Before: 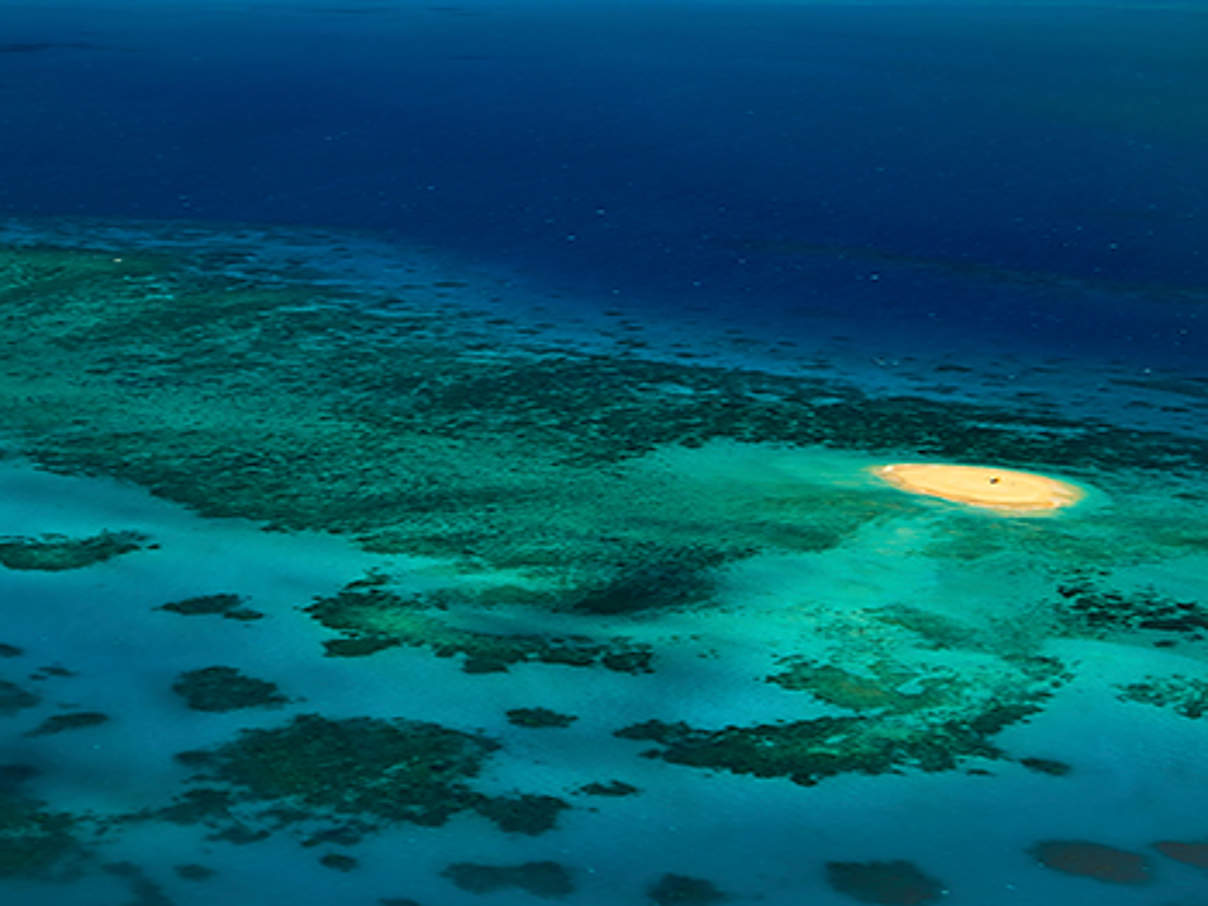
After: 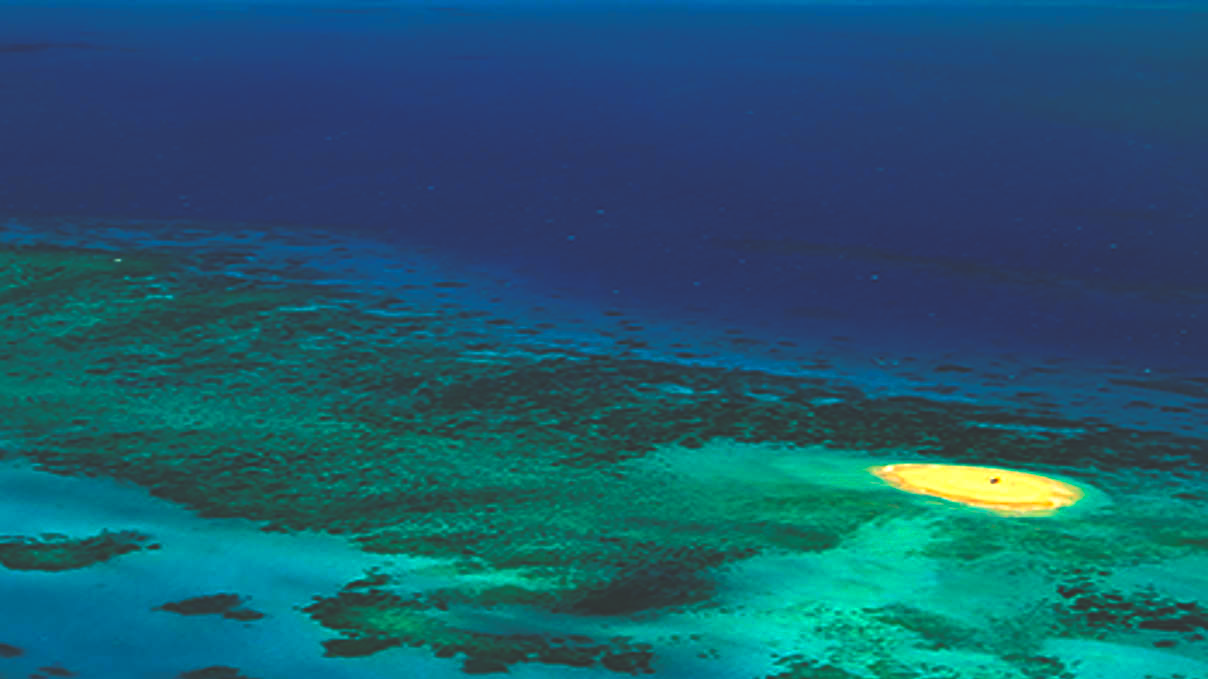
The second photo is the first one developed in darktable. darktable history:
crop: bottom 24.988%
color correction: highlights a* 3.22, highlights b* 1.93, saturation 1.19
exposure: black level correction 0, exposure 0.5 EV, compensate highlight preservation false
rgb curve: curves: ch0 [(0, 0.186) (0.314, 0.284) (0.775, 0.708) (1, 1)], compensate middle gray true, preserve colors none
